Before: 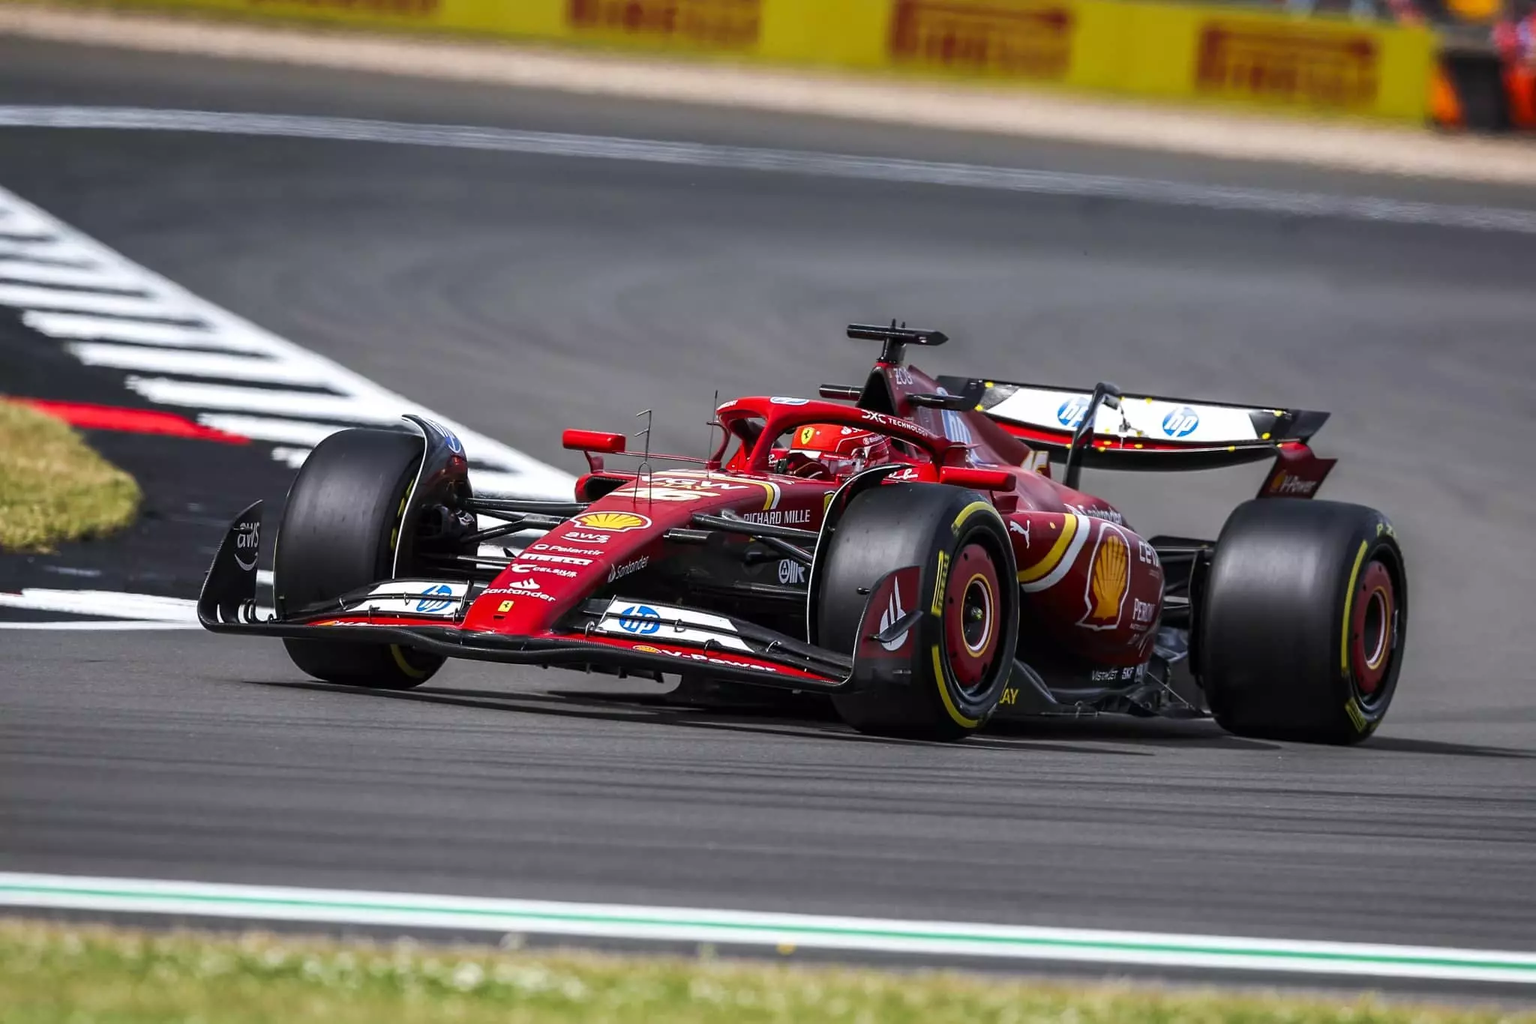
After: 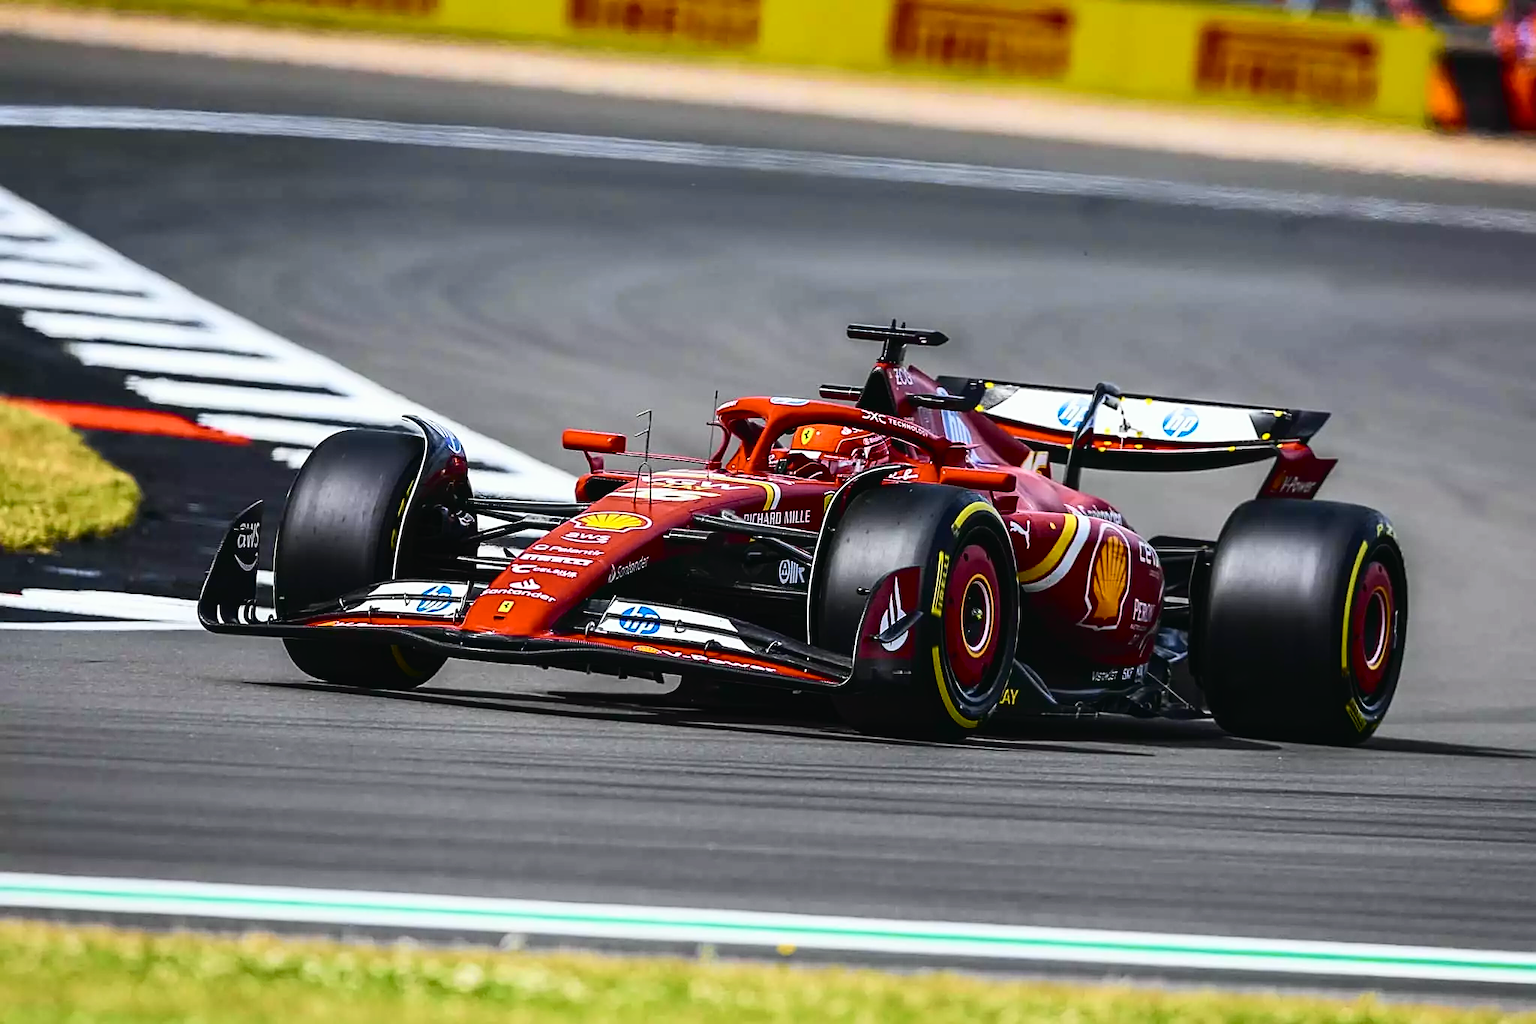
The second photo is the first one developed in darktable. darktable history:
tone curve: curves: ch0 [(0, 0.021) (0.148, 0.076) (0.232, 0.191) (0.398, 0.423) (0.572, 0.672) (0.705, 0.812) (0.877, 0.931) (0.99, 0.987)]; ch1 [(0, 0) (0.377, 0.325) (0.493, 0.486) (0.508, 0.502) (0.515, 0.514) (0.554, 0.586) (0.623, 0.658) (0.701, 0.704) (0.778, 0.751) (1, 1)]; ch2 [(0, 0) (0.431, 0.398) (0.485, 0.486) (0.495, 0.498) (0.511, 0.507) (0.58, 0.66) (0.679, 0.757) (0.749, 0.829) (1, 0.991)], color space Lab, independent channels
sharpen: on, module defaults
